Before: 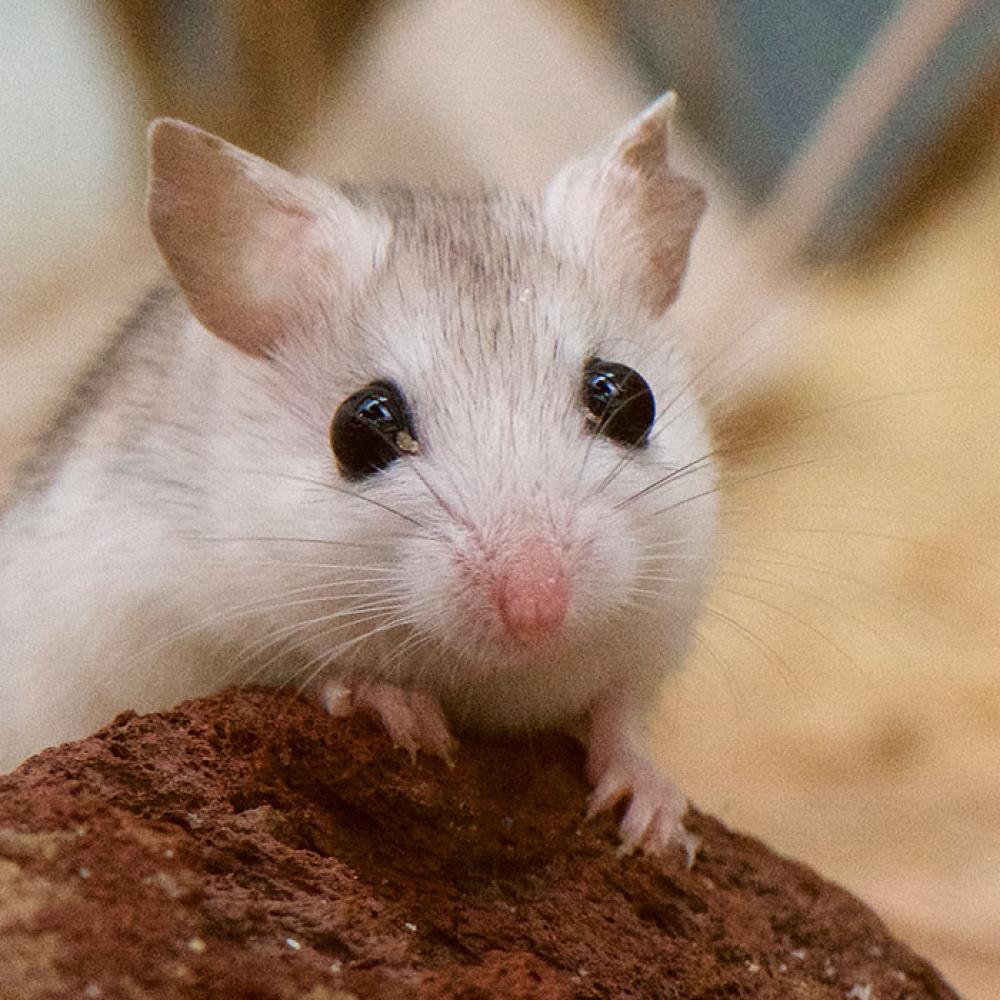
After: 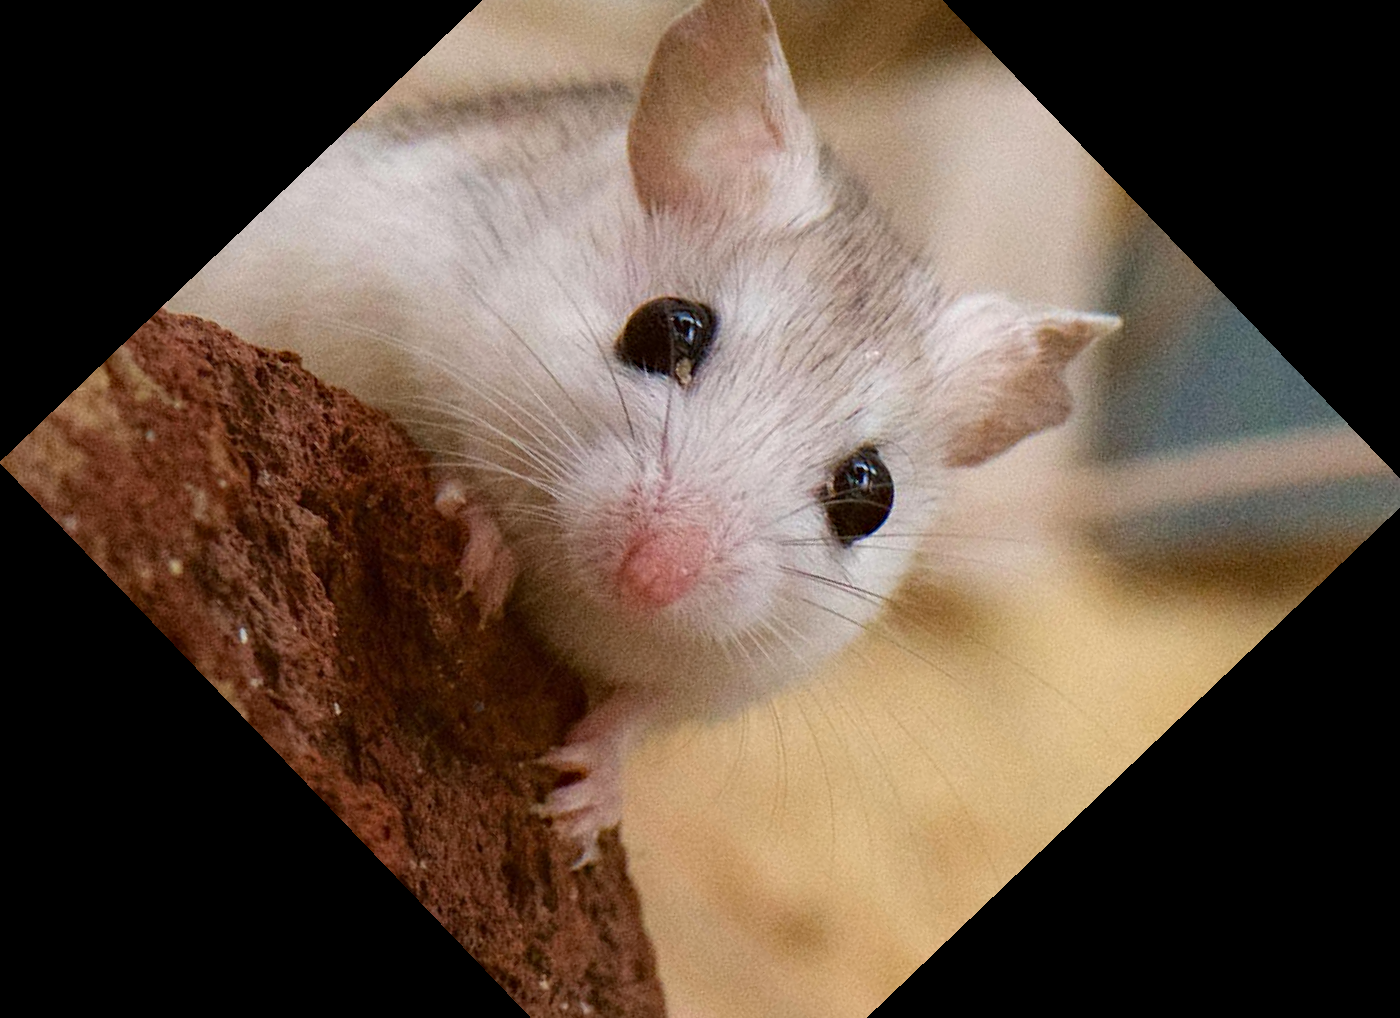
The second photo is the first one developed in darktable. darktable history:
haze removal: compatibility mode true, adaptive false
crop and rotate: angle -46.26°, top 16.234%, right 0.912%, bottom 11.704%
